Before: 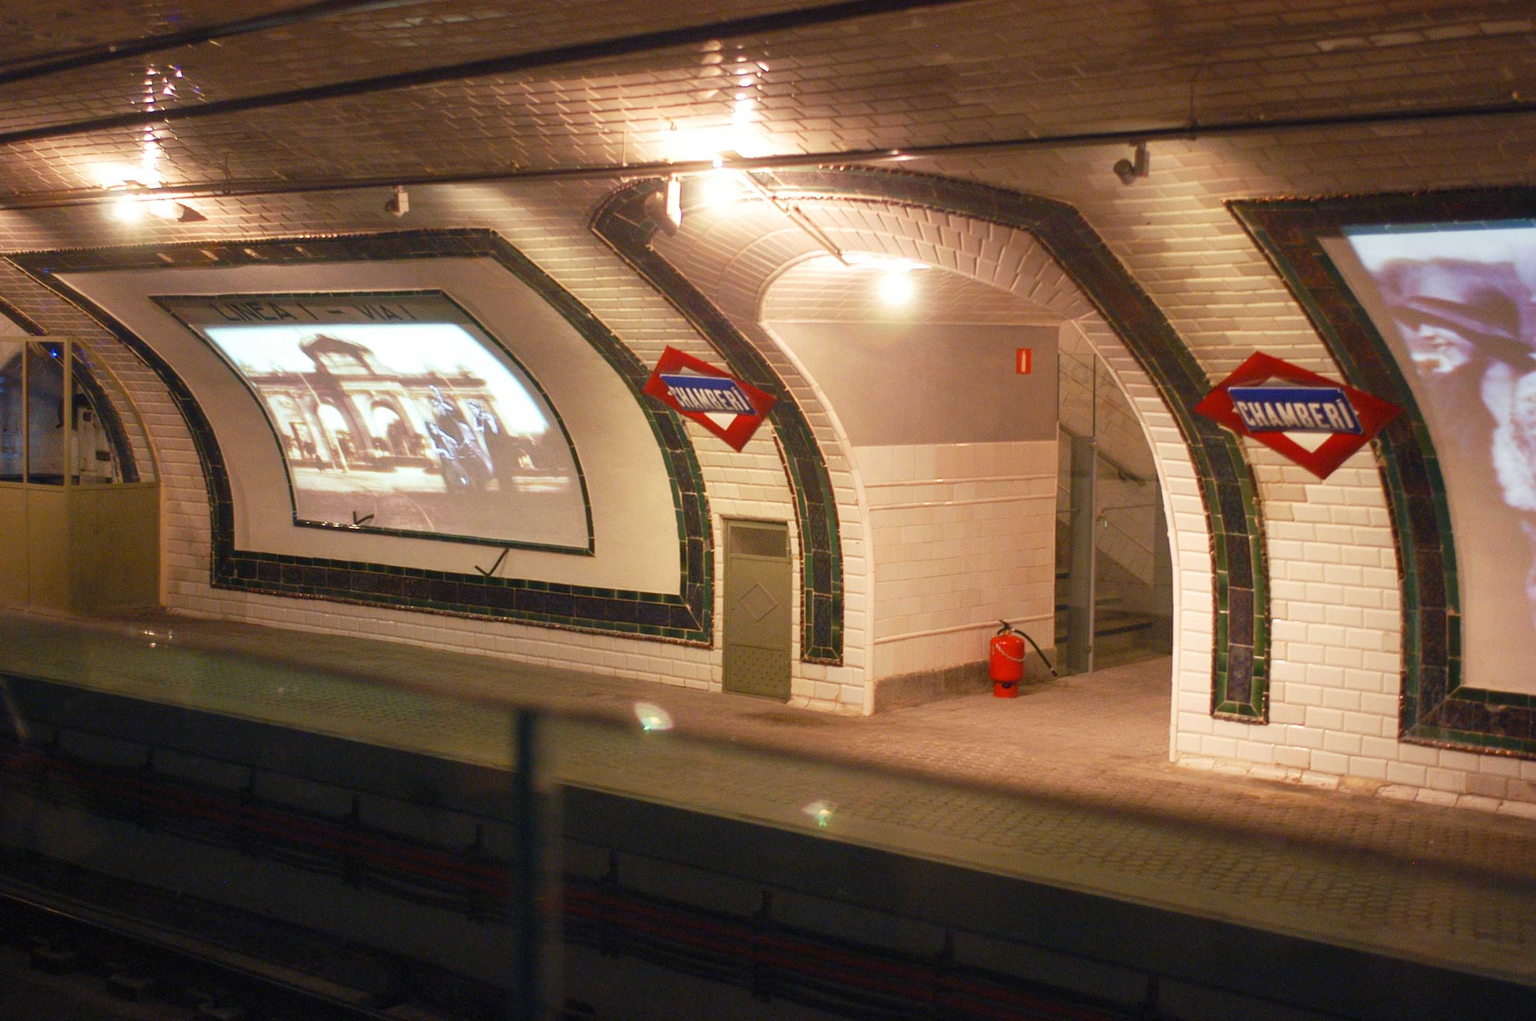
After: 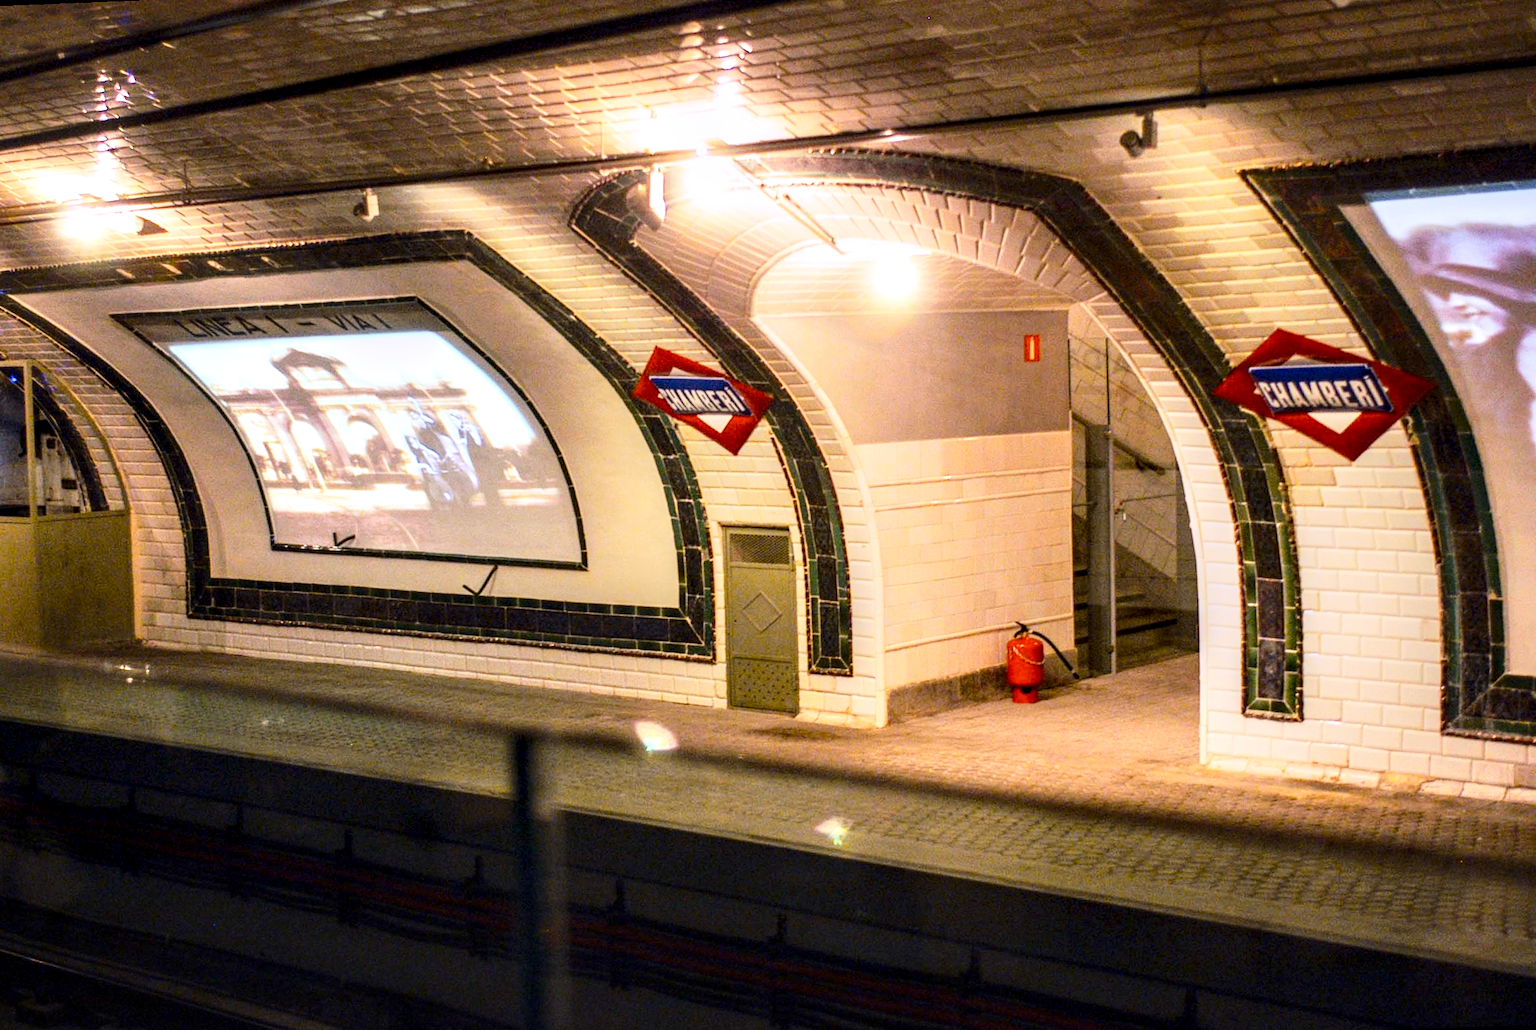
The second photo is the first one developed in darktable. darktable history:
tone curve: curves: ch0 [(0, 0.021) (0.104, 0.093) (0.236, 0.234) (0.456, 0.566) (0.647, 0.78) (0.864, 0.9) (1, 0.932)]; ch1 [(0, 0) (0.353, 0.344) (0.43, 0.401) (0.479, 0.476) (0.502, 0.504) (0.544, 0.534) (0.566, 0.566) (0.612, 0.621) (0.657, 0.679) (1, 1)]; ch2 [(0, 0) (0.34, 0.314) (0.434, 0.43) (0.5, 0.498) (0.528, 0.536) (0.56, 0.576) (0.595, 0.638) (0.644, 0.729) (1, 1)], color space Lab, independent channels, preserve colors none
rotate and perspective: rotation -2.12°, lens shift (vertical) 0.009, lens shift (horizontal) -0.008, automatic cropping original format, crop left 0.036, crop right 0.964, crop top 0.05, crop bottom 0.959
local contrast: highlights 20%, shadows 70%, detail 170%
white balance: red 1.004, blue 1.096
